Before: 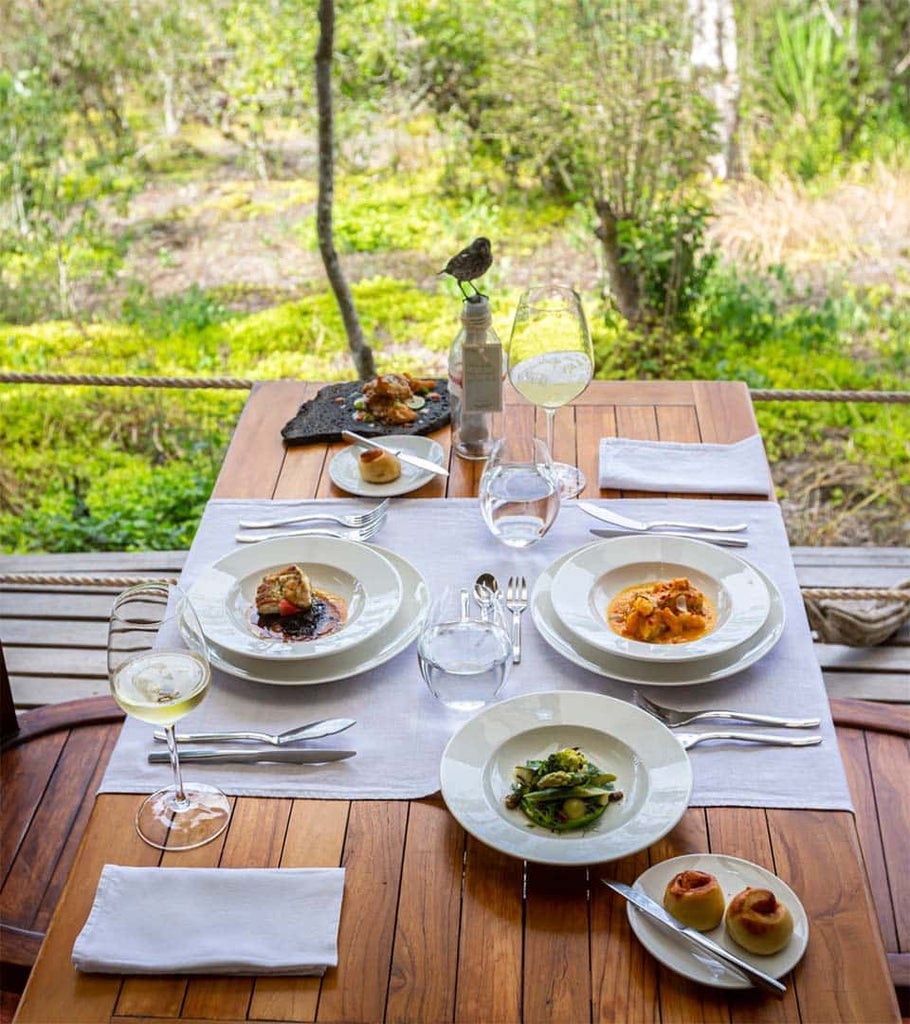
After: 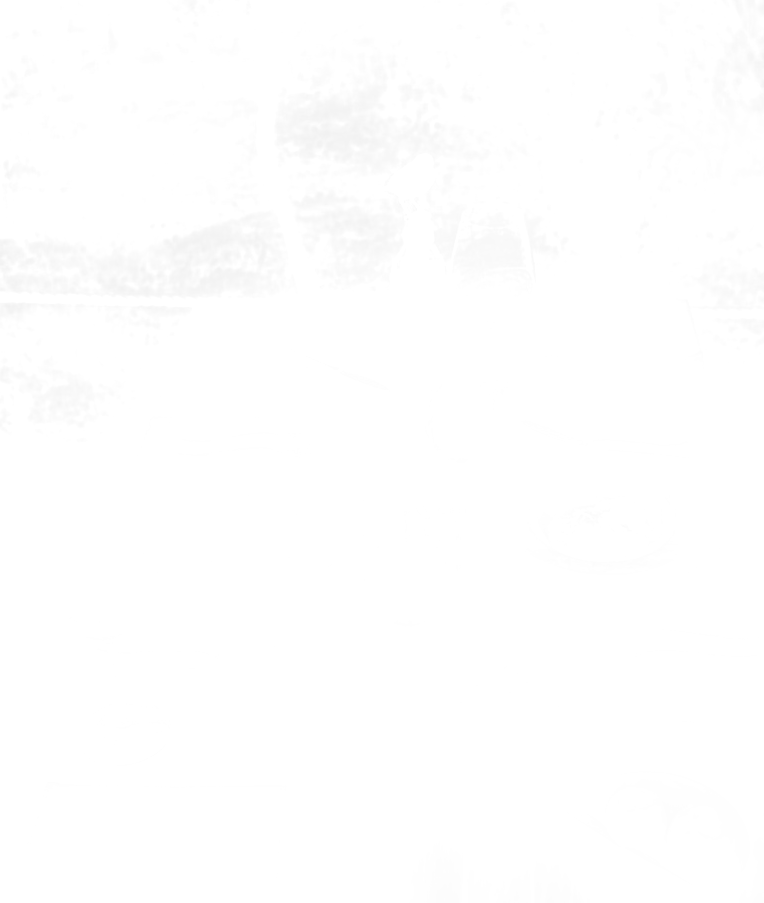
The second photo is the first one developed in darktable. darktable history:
crop: left 6.446%, top 8.188%, right 9.538%, bottom 3.548%
shadows and highlights: radius 171.16, shadows 27, white point adjustment 3.13, highlights -67.95, soften with gaussian
white balance: red 0.986, blue 1.01
monochrome: on, module defaults
bloom: size 70%, threshold 25%, strength 70%
color balance rgb: linear chroma grading › global chroma 15%, perceptual saturation grading › global saturation 30%
